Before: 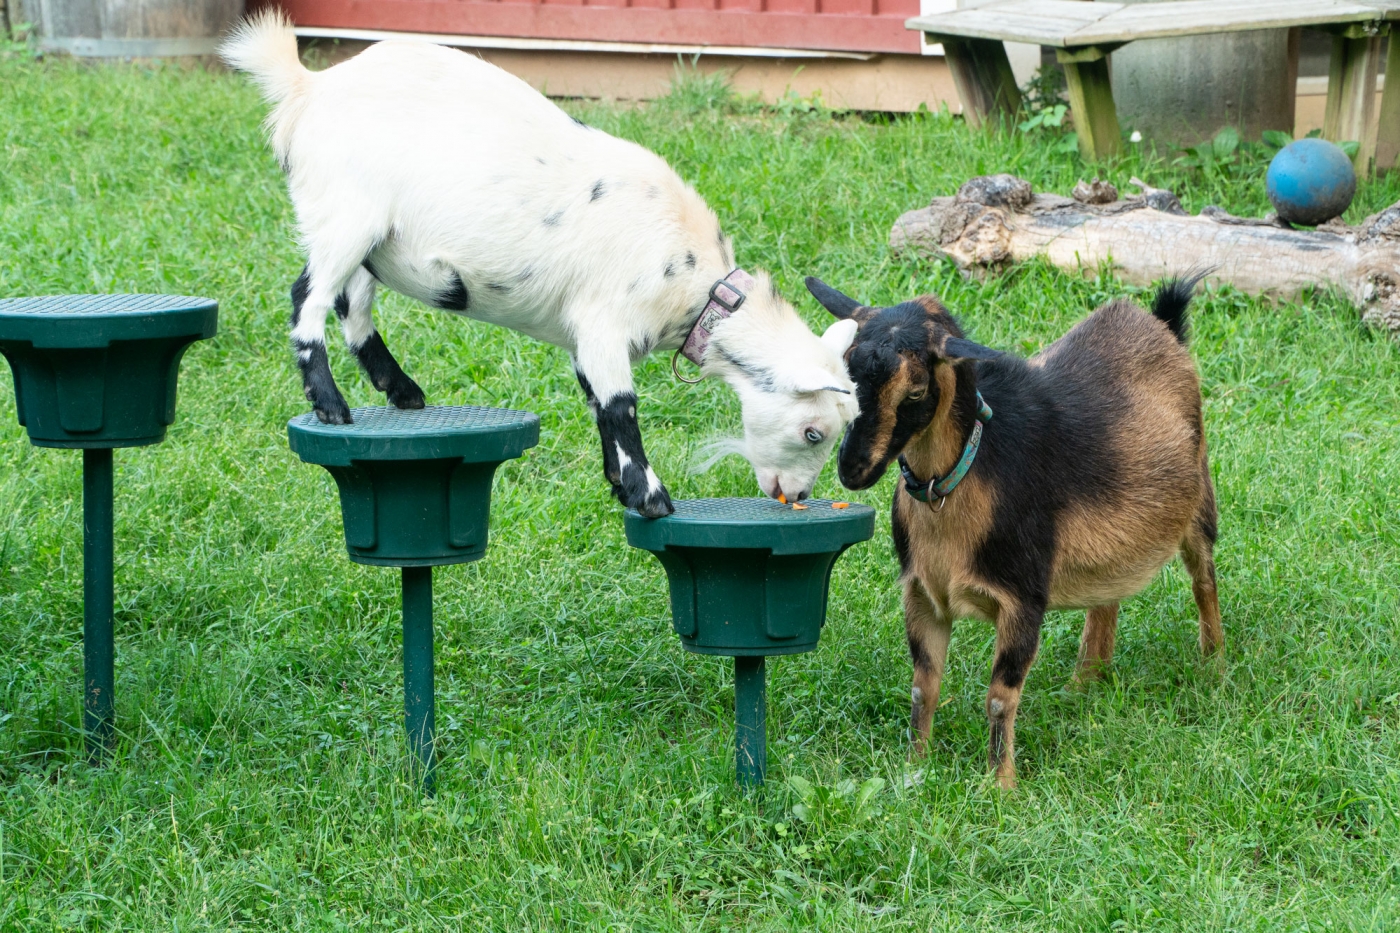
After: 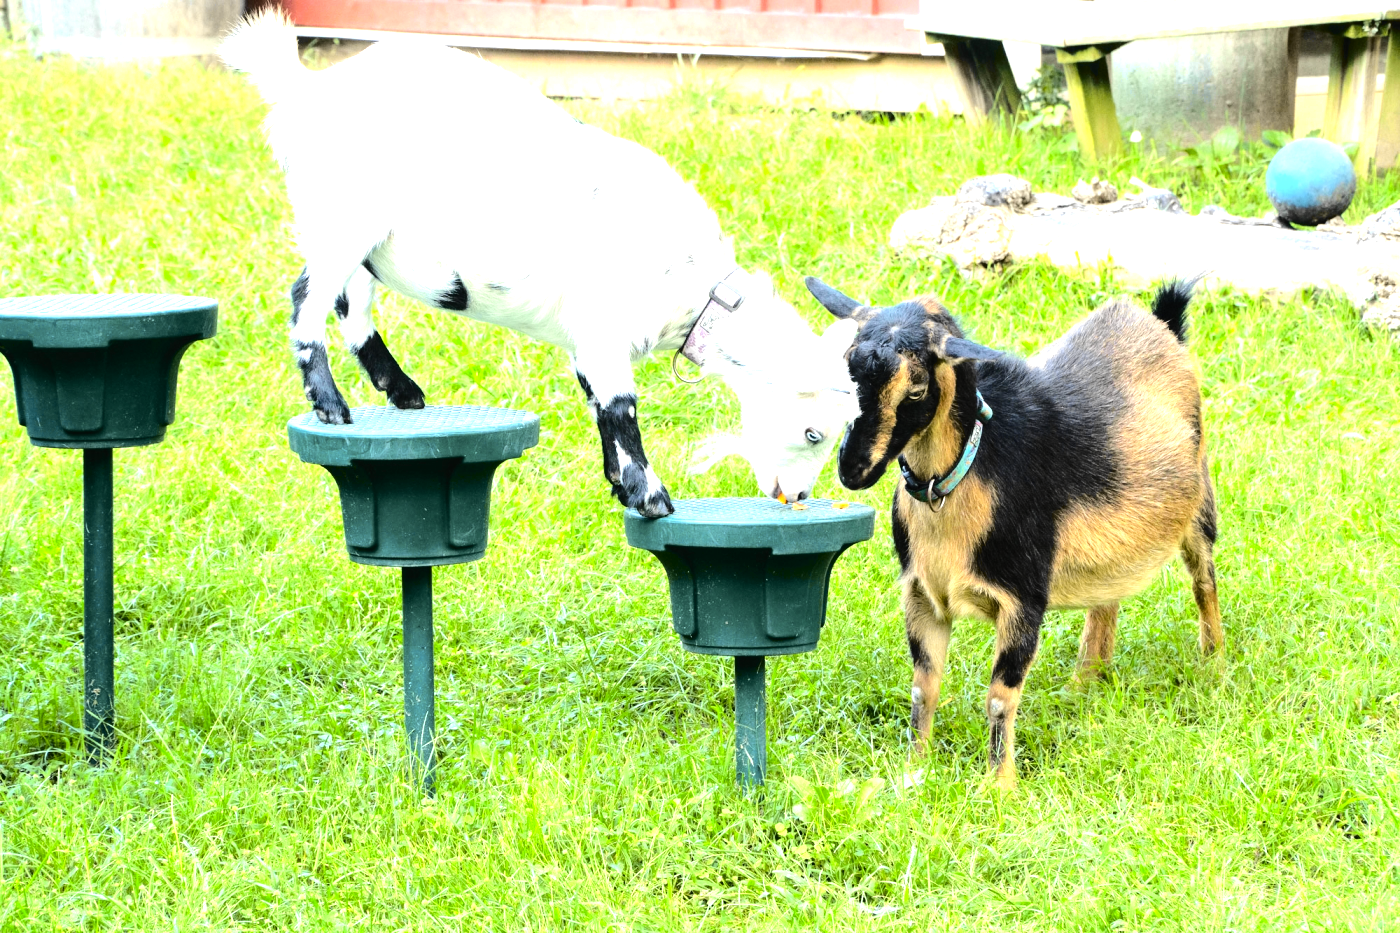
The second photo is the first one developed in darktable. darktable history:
contrast brightness saturation: saturation -0.054
tone equalizer: -8 EV -0.774 EV, -7 EV -0.718 EV, -6 EV -0.634 EV, -5 EV -0.388 EV, -3 EV 0.392 EV, -2 EV 0.6 EV, -1 EV 0.685 EV, +0 EV 0.776 EV, smoothing diameter 2.01%, edges refinement/feathering 16.82, mask exposure compensation -1.57 EV, filter diffusion 5
exposure: exposure 1.147 EV, compensate highlight preservation false
tone curve: curves: ch0 [(0, 0.01) (0.097, 0.07) (0.204, 0.173) (0.447, 0.517) (0.539, 0.624) (0.733, 0.791) (0.879, 0.898) (1, 0.98)]; ch1 [(0, 0) (0.393, 0.415) (0.447, 0.448) (0.485, 0.494) (0.523, 0.509) (0.545, 0.541) (0.574, 0.561) (0.648, 0.674) (1, 1)]; ch2 [(0, 0) (0.369, 0.388) (0.449, 0.431) (0.499, 0.5) (0.521, 0.51) (0.53, 0.54) (0.564, 0.569) (0.674, 0.735) (1, 1)], color space Lab, independent channels, preserve colors none
